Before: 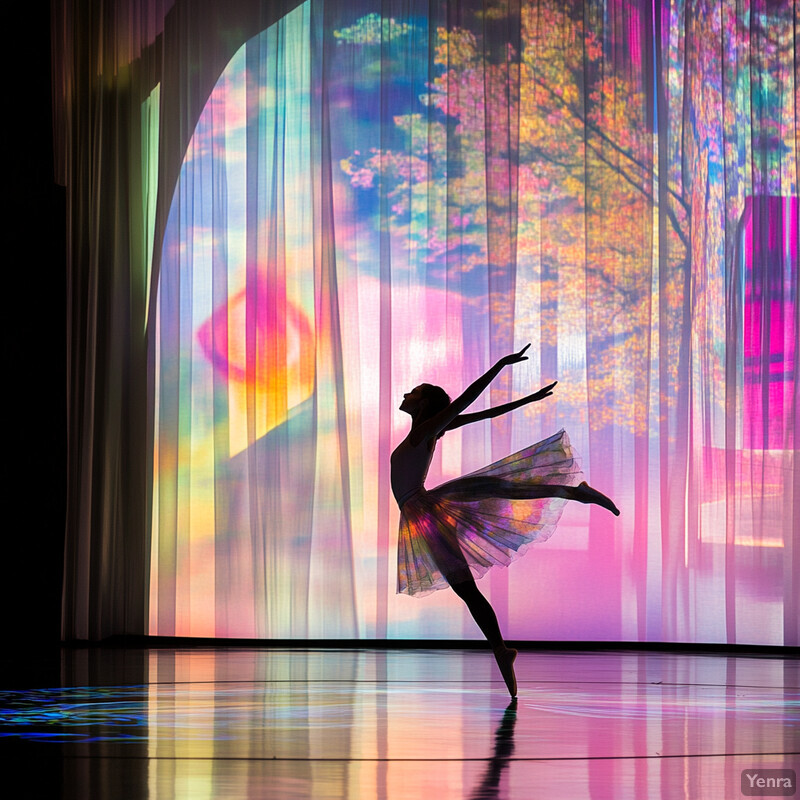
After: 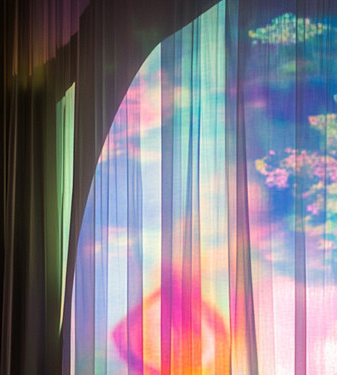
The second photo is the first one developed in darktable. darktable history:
crop and rotate: left 10.794%, top 0.076%, right 47.029%, bottom 52.928%
